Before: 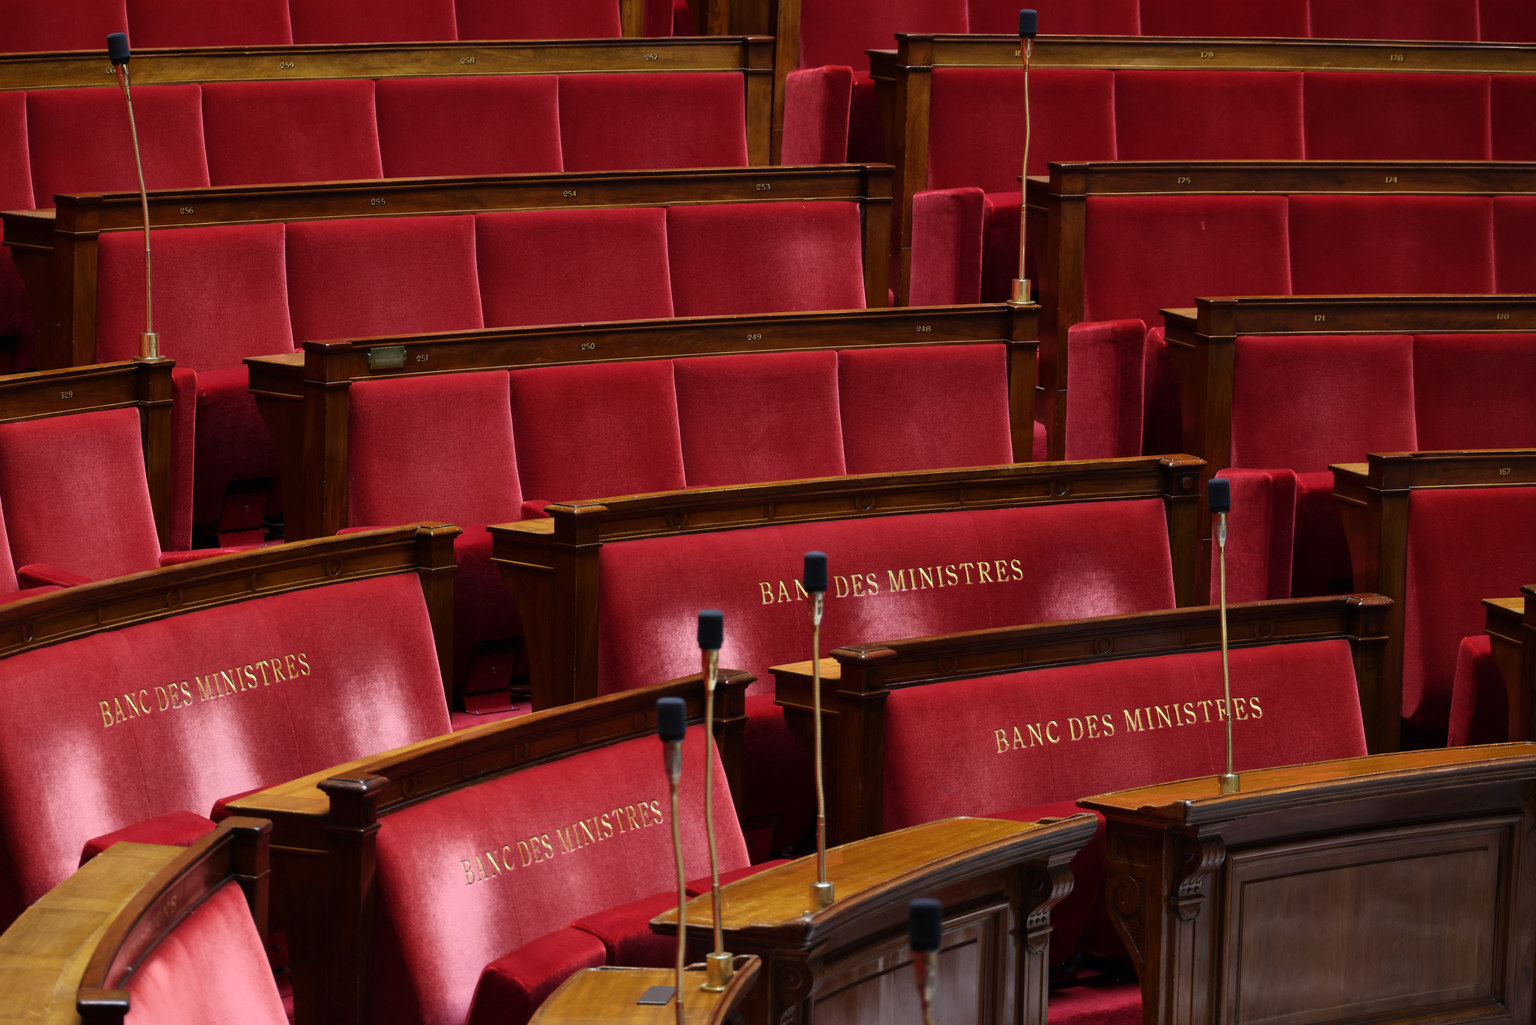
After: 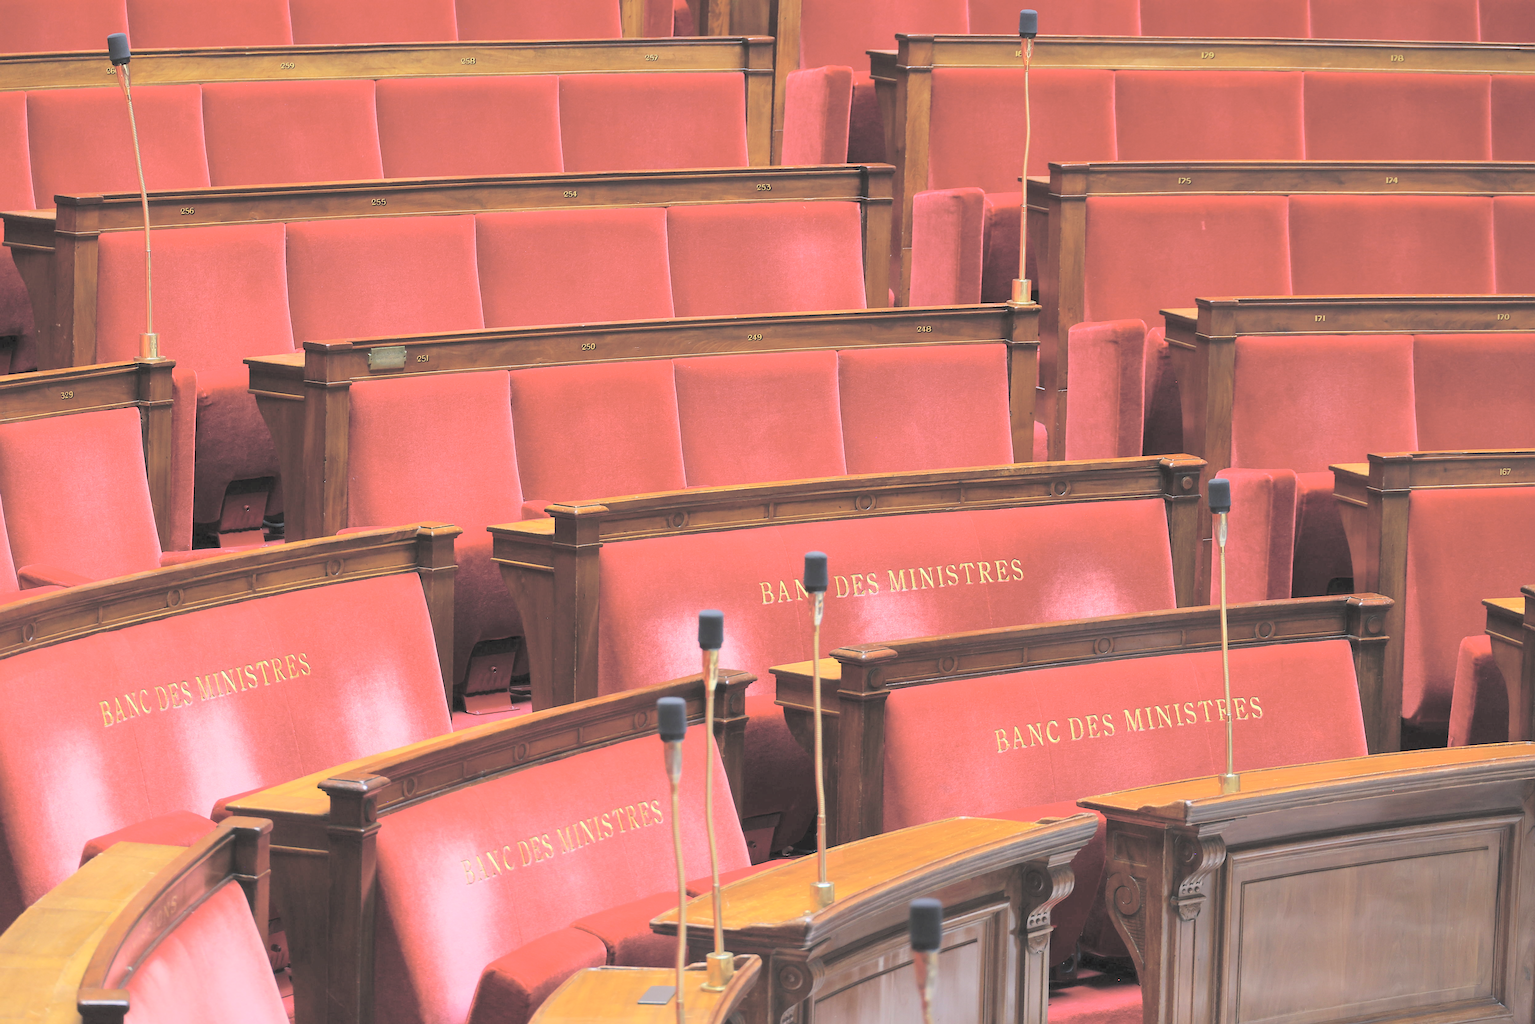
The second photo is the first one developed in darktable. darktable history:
contrast brightness saturation: brightness 0.996
exposure: compensate highlight preservation false
sharpen: on, module defaults
